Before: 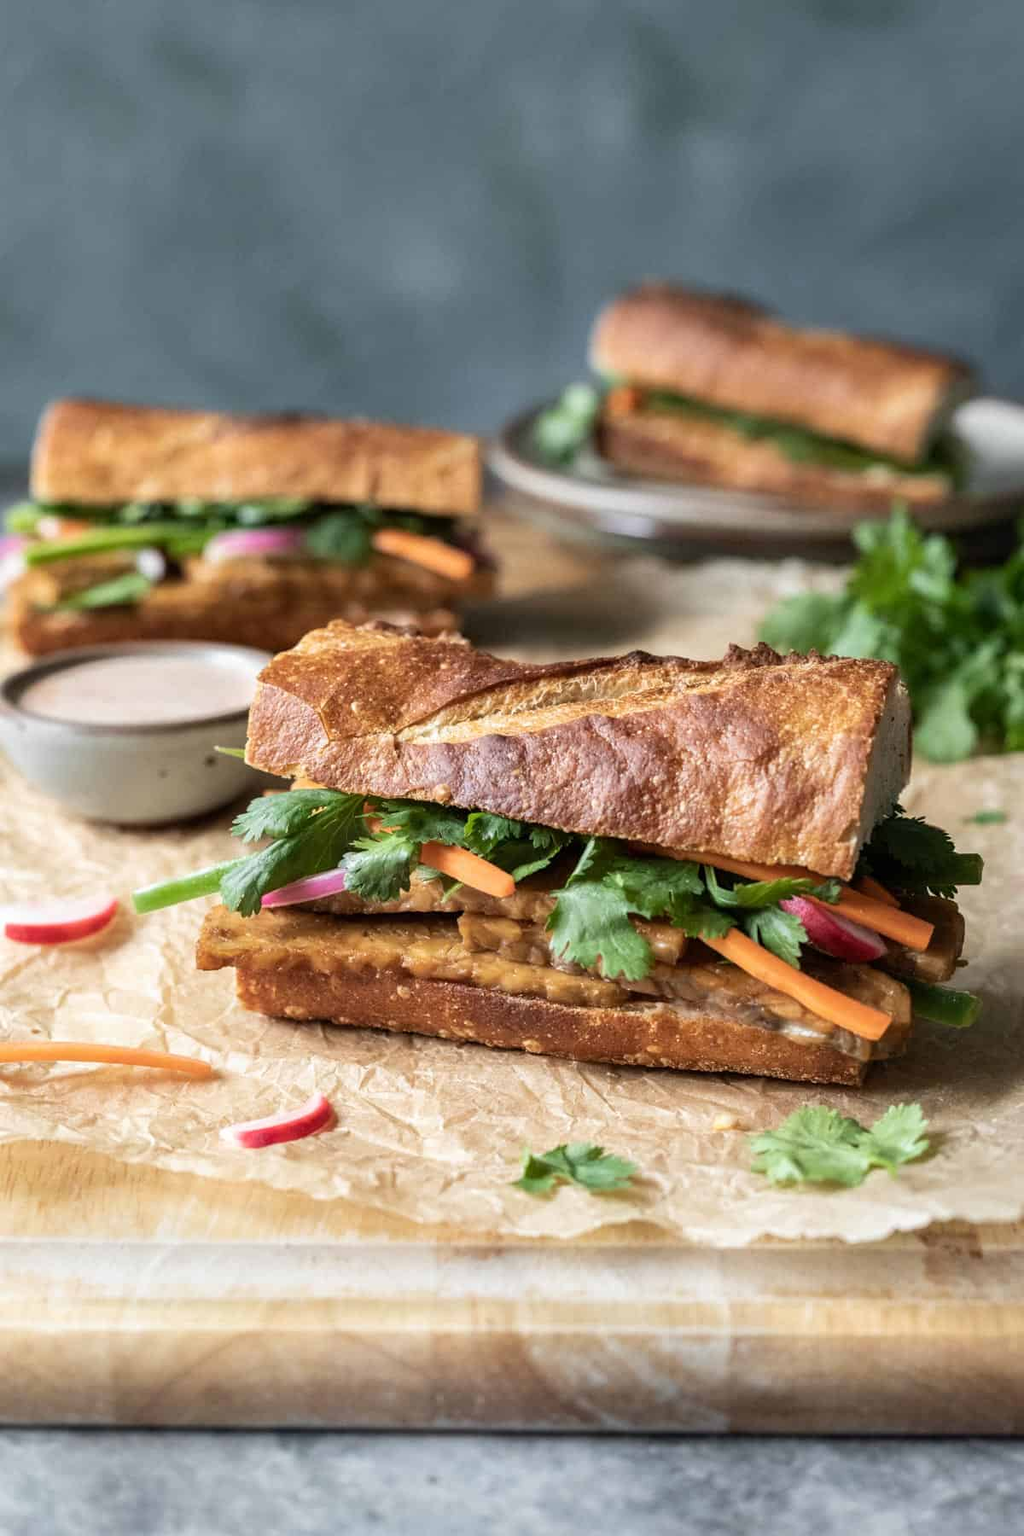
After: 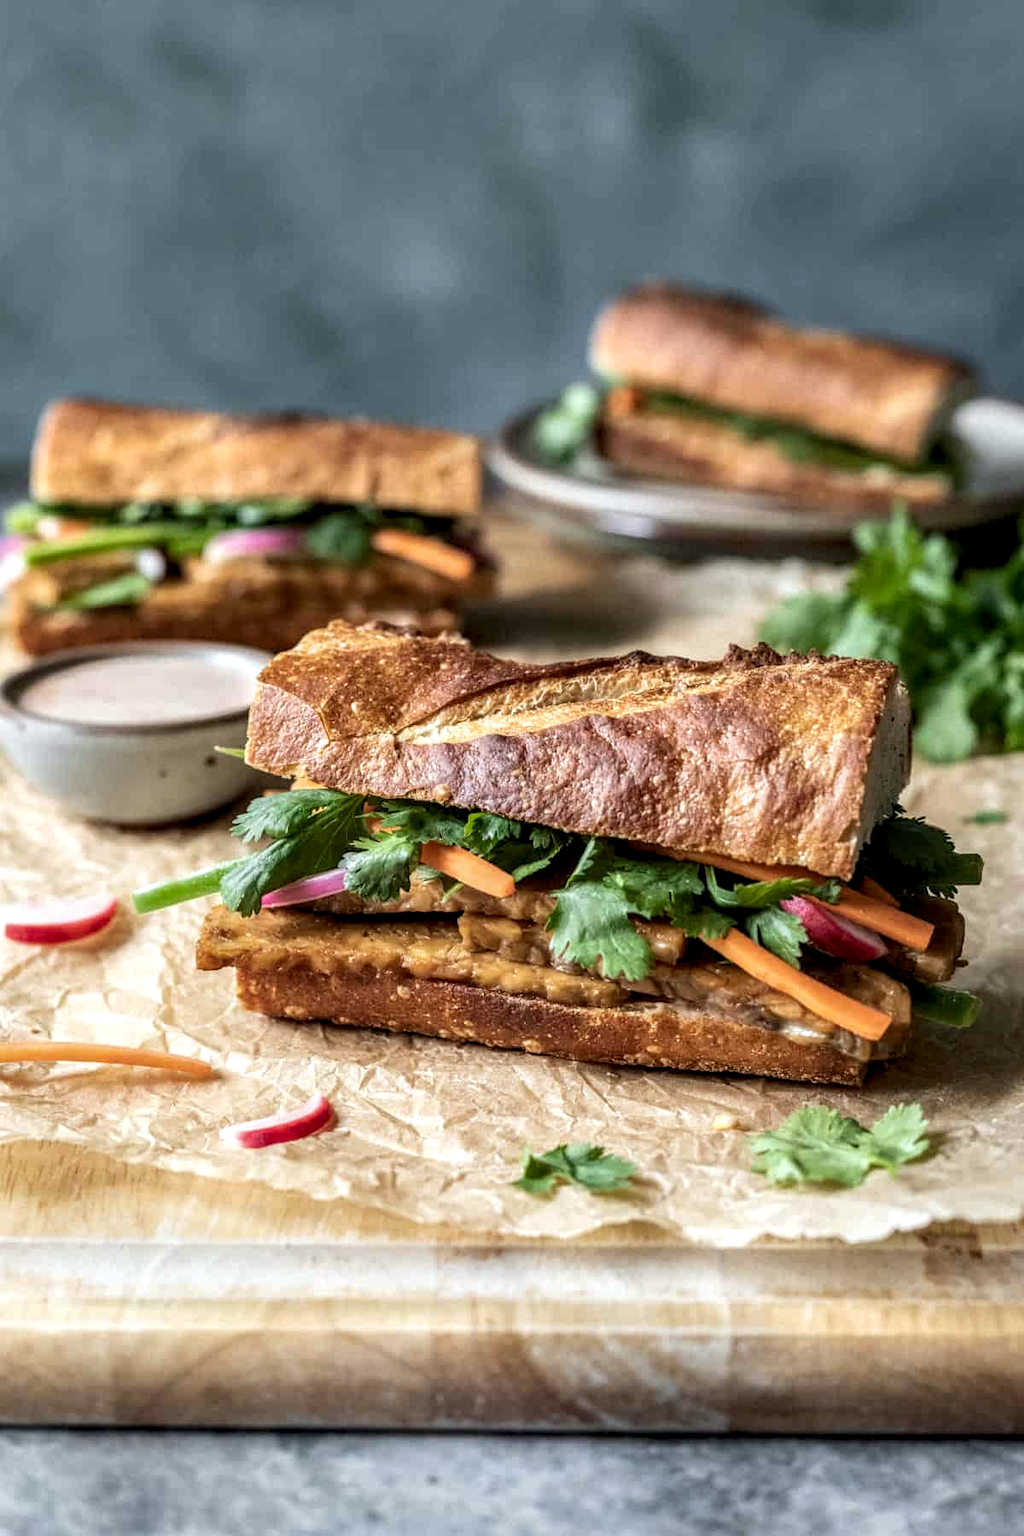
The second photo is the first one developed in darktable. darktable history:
white balance: red 0.986, blue 1.01
local contrast: highlights 25%, detail 150%
color balance rgb: global vibrance 10%
